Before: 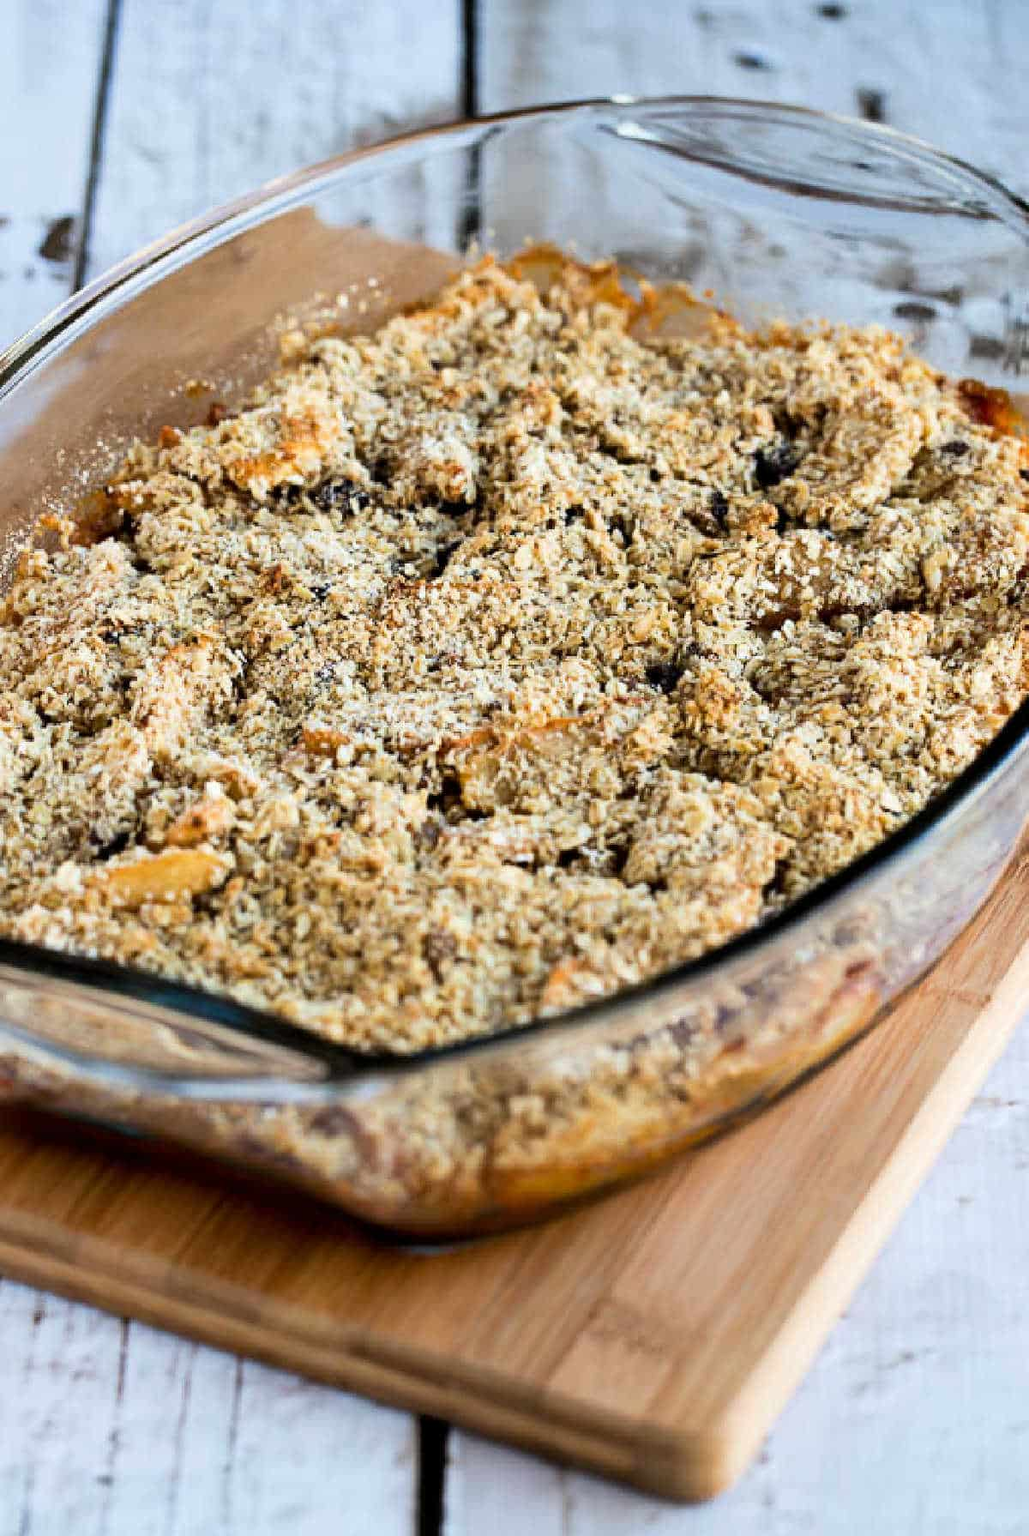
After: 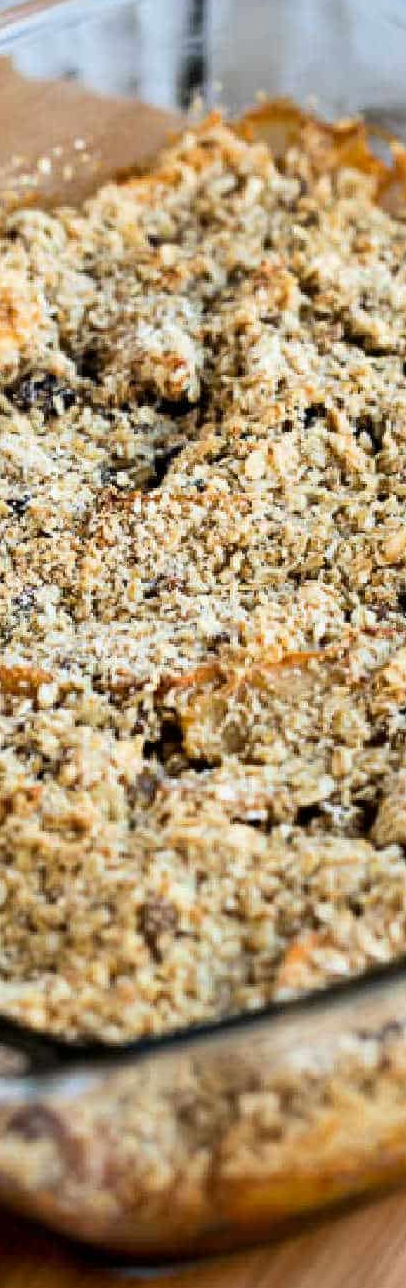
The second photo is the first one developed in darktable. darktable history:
crop and rotate: left 29.624%, top 10.338%, right 36.499%, bottom 17.692%
